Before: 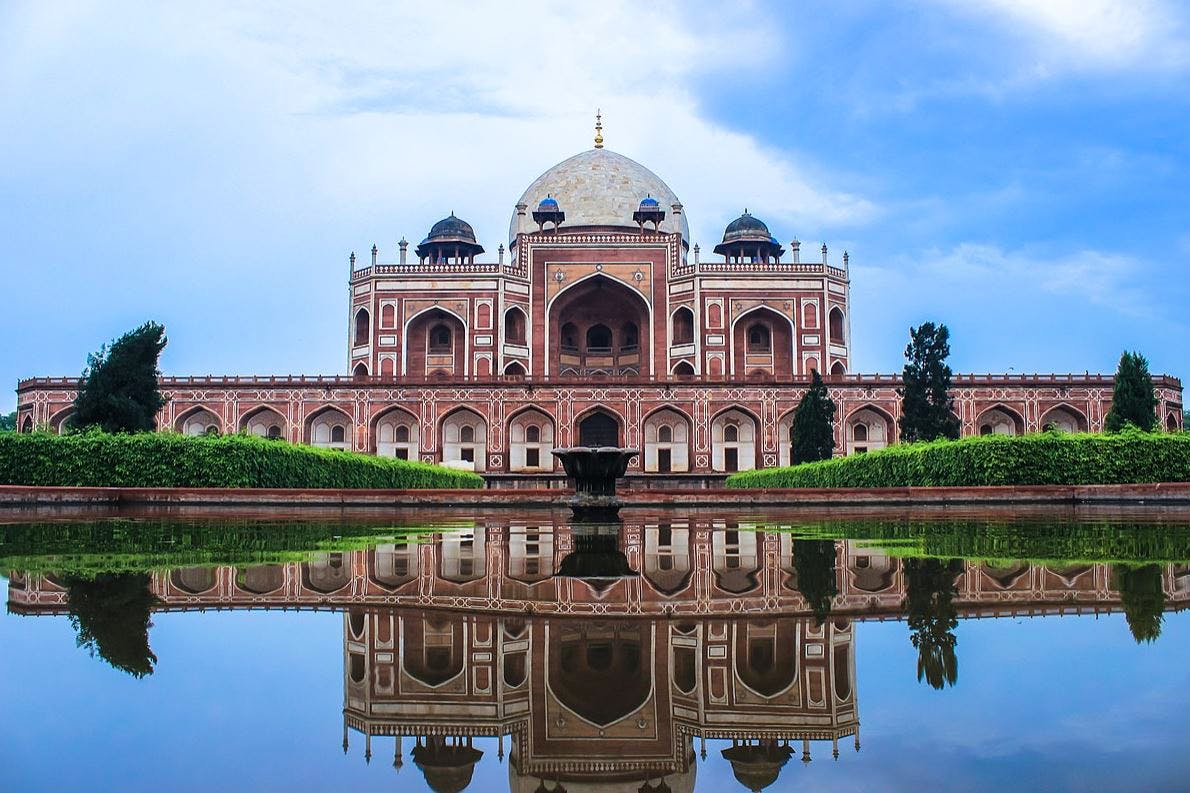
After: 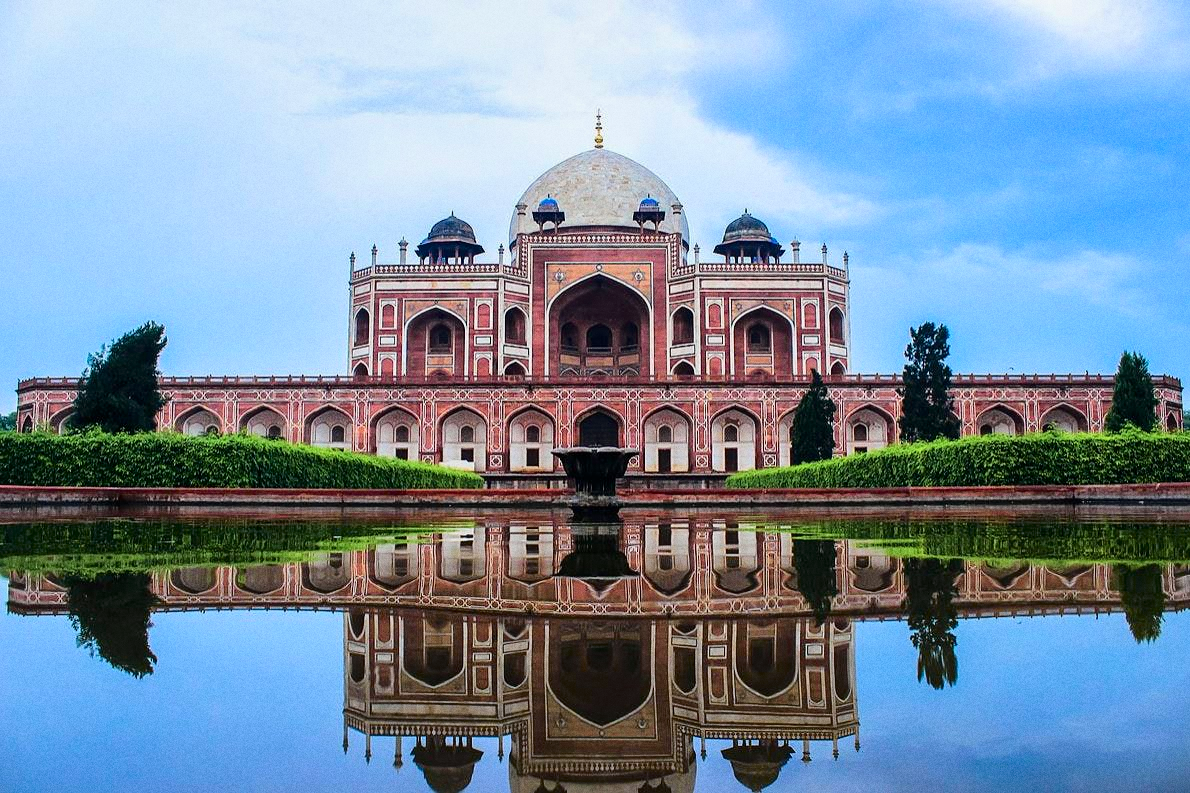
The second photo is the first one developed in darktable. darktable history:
tone curve: curves: ch0 [(0, 0.008) (0.046, 0.032) (0.151, 0.108) (0.367, 0.379) (0.496, 0.526) (0.771, 0.786) (0.857, 0.85) (1, 0.965)]; ch1 [(0, 0) (0.248, 0.252) (0.388, 0.383) (0.482, 0.478) (0.499, 0.499) (0.518, 0.518) (0.544, 0.552) (0.585, 0.617) (0.683, 0.735) (0.823, 0.894) (1, 1)]; ch2 [(0, 0) (0.302, 0.284) (0.427, 0.417) (0.473, 0.47) (0.503, 0.503) (0.523, 0.518) (0.55, 0.563) (0.624, 0.643) (0.753, 0.764) (1, 1)], color space Lab, independent channels, preserve colors none
local contrast: mode bilateral grid, contrast 20, coarseness 50, detail 120%, midtone range 0.2
grain: coarseness 0.09 ISO
